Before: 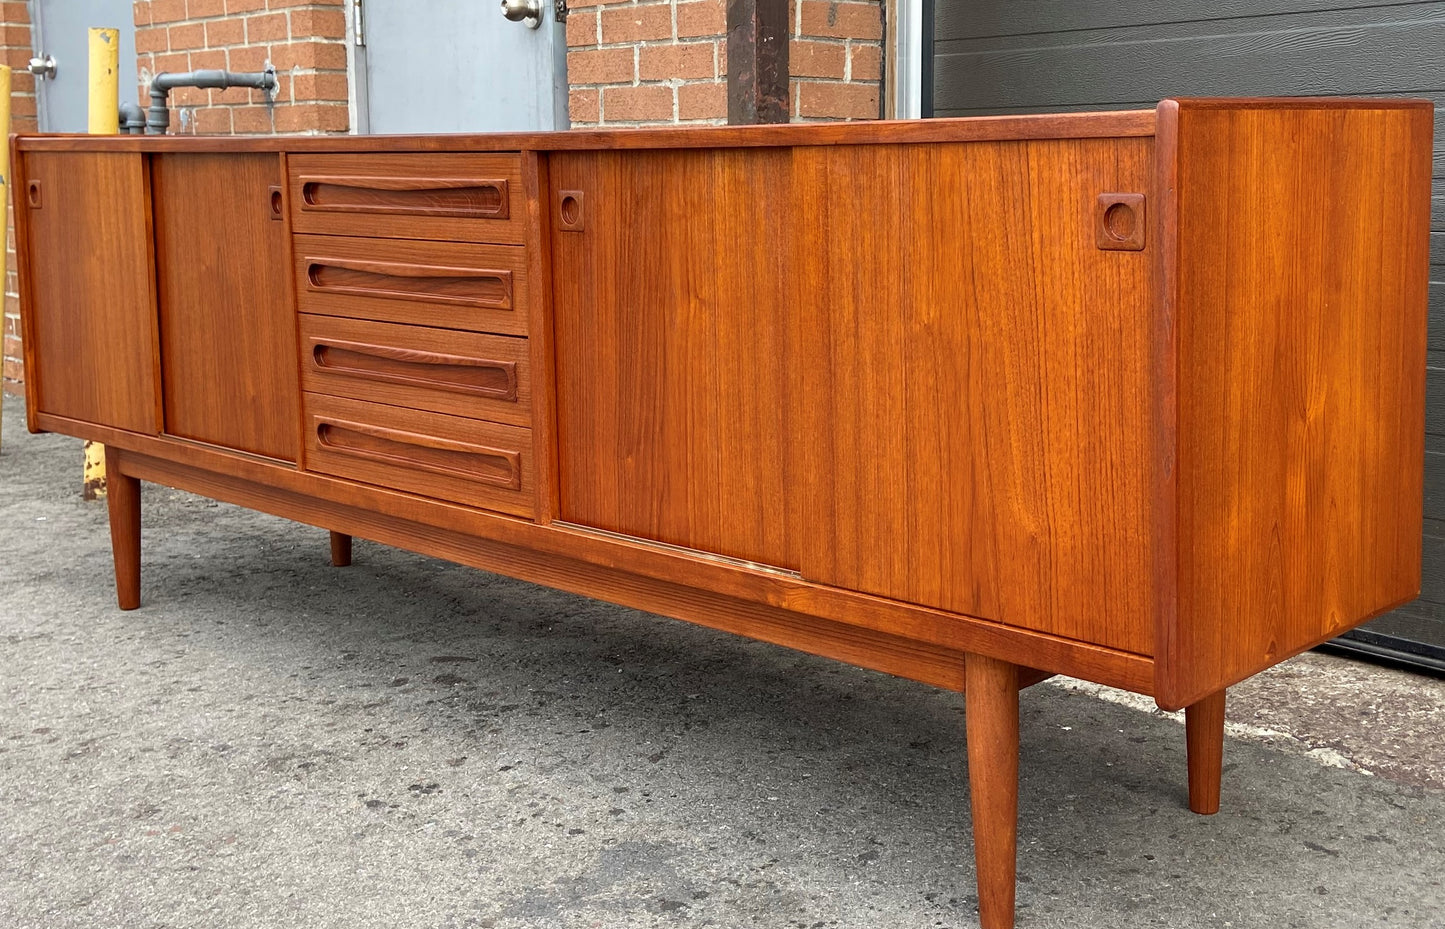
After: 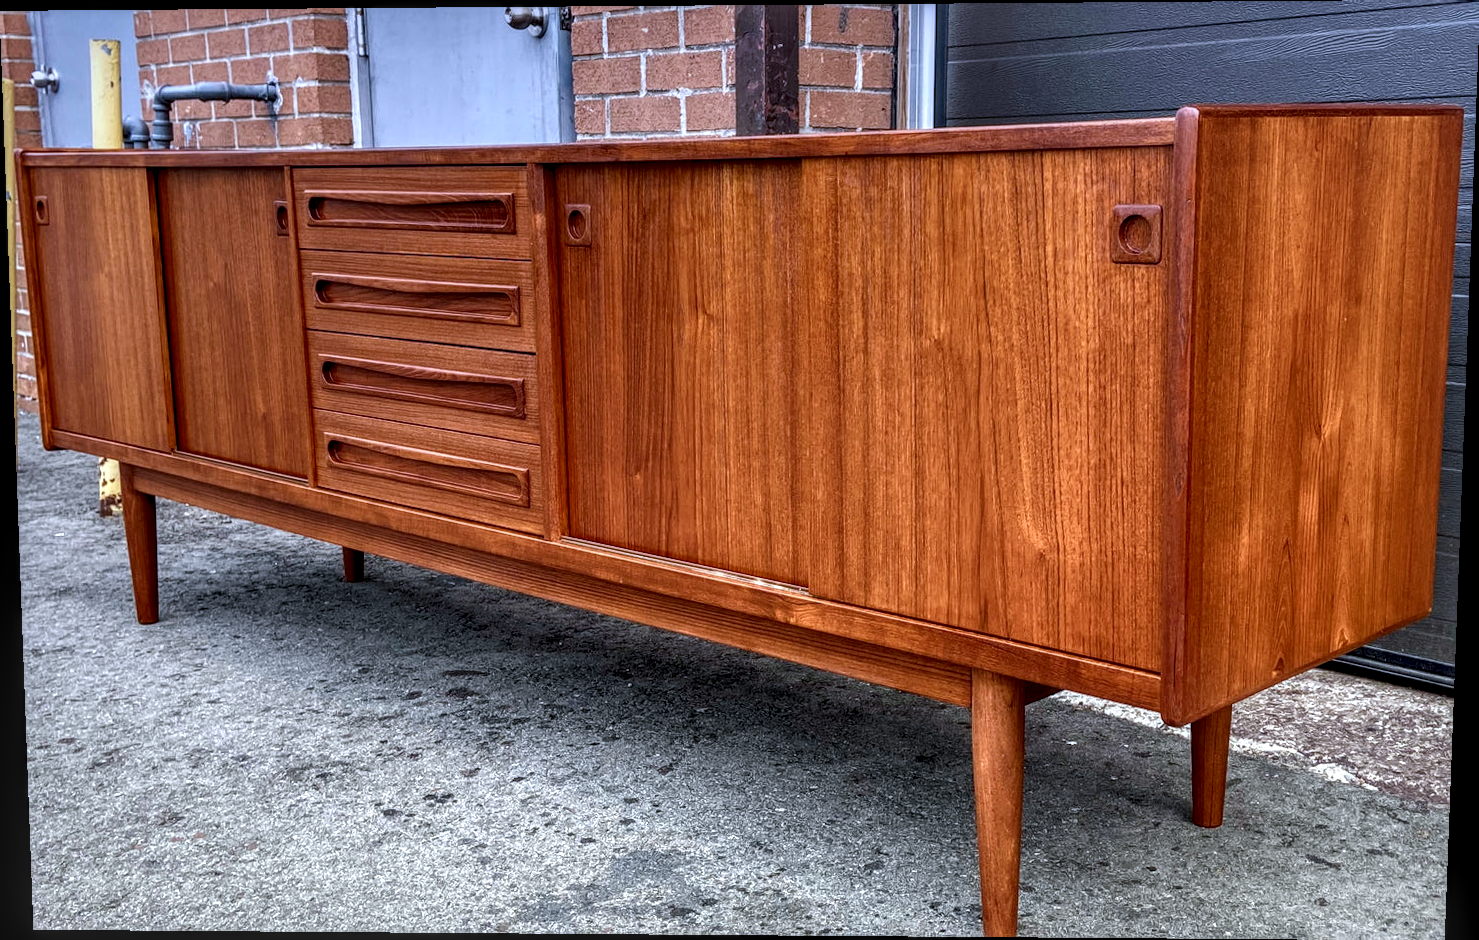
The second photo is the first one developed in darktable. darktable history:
color balance rgb: linear chroma grading › shadows 32%, linear chroma grading › global chroma -2%, linear chroma grading › mid-tones 4%, perceptual saturation grading › global saturation -2%, perceptual saturation grading › highlights -8%, perceptual saturation grading › mid-tones 8%, perceptual saturation grading › shadows 4%, perceptual brilliance grading › highlights 8%, perceptual brilliance grading › mid-tones 4%, perceptual brilliance grading › shadows 2%, global vibrance 16%, saturation formula JzAzBz (2021)
color calibration: illuminant as shot in camera, x 0.369, y 0.376, temperature 4328.46 K, gamut compression 3
rotate and perspective: lens shift (vertical) 0.048, lens shift (horizontal) -0.024, automatic cropping off
graduated density: hue 238.83°, saturation 50%
local contrast: highlights 0%, shadows 0%, detail 182%
